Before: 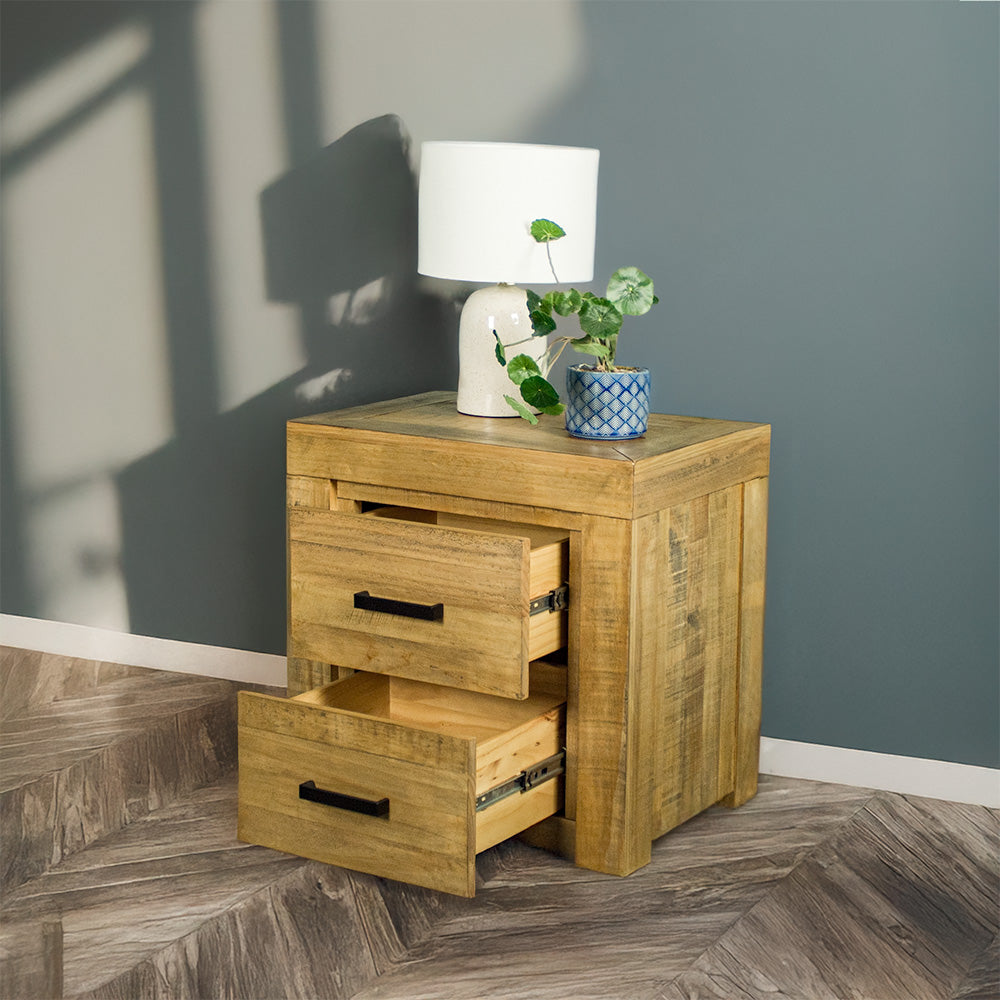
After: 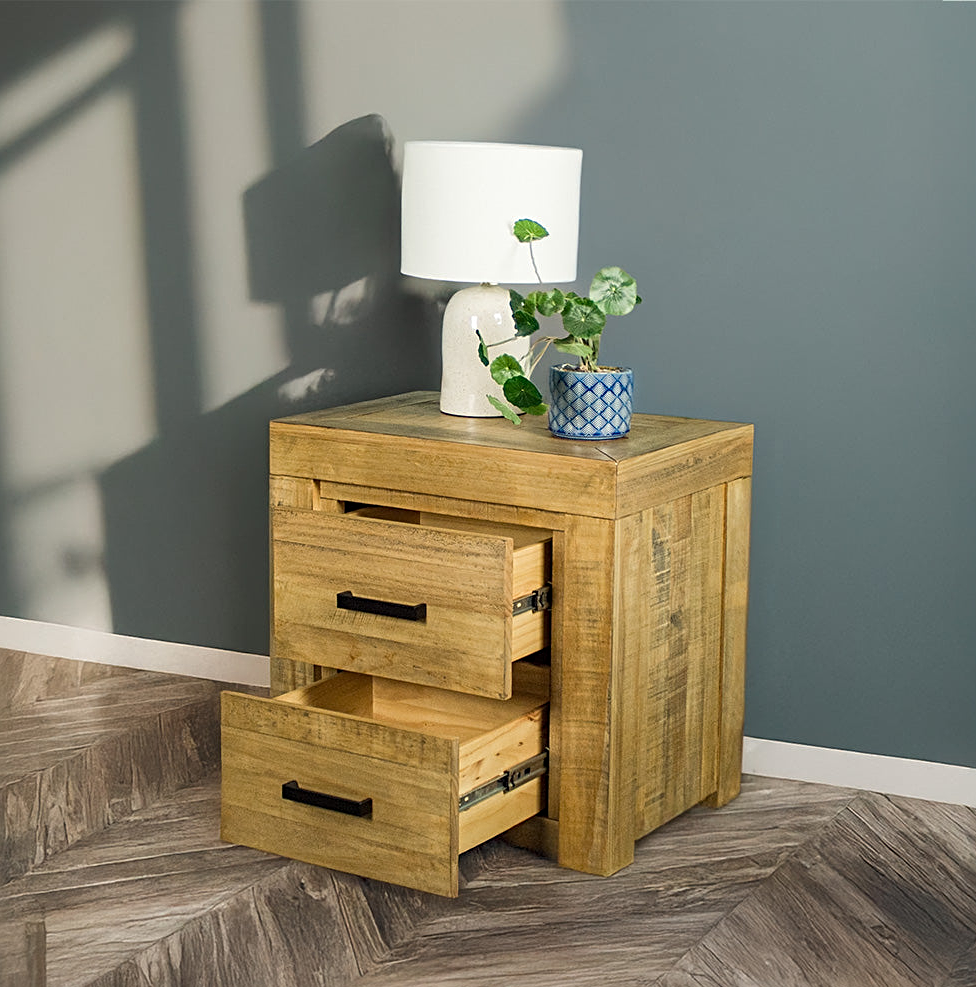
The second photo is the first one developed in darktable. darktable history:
crop and rotate: left 1.706%, right 0.608%, bottom 1.239%
sharpen: radius 2.175, amount 0.385, threshold 0.033
